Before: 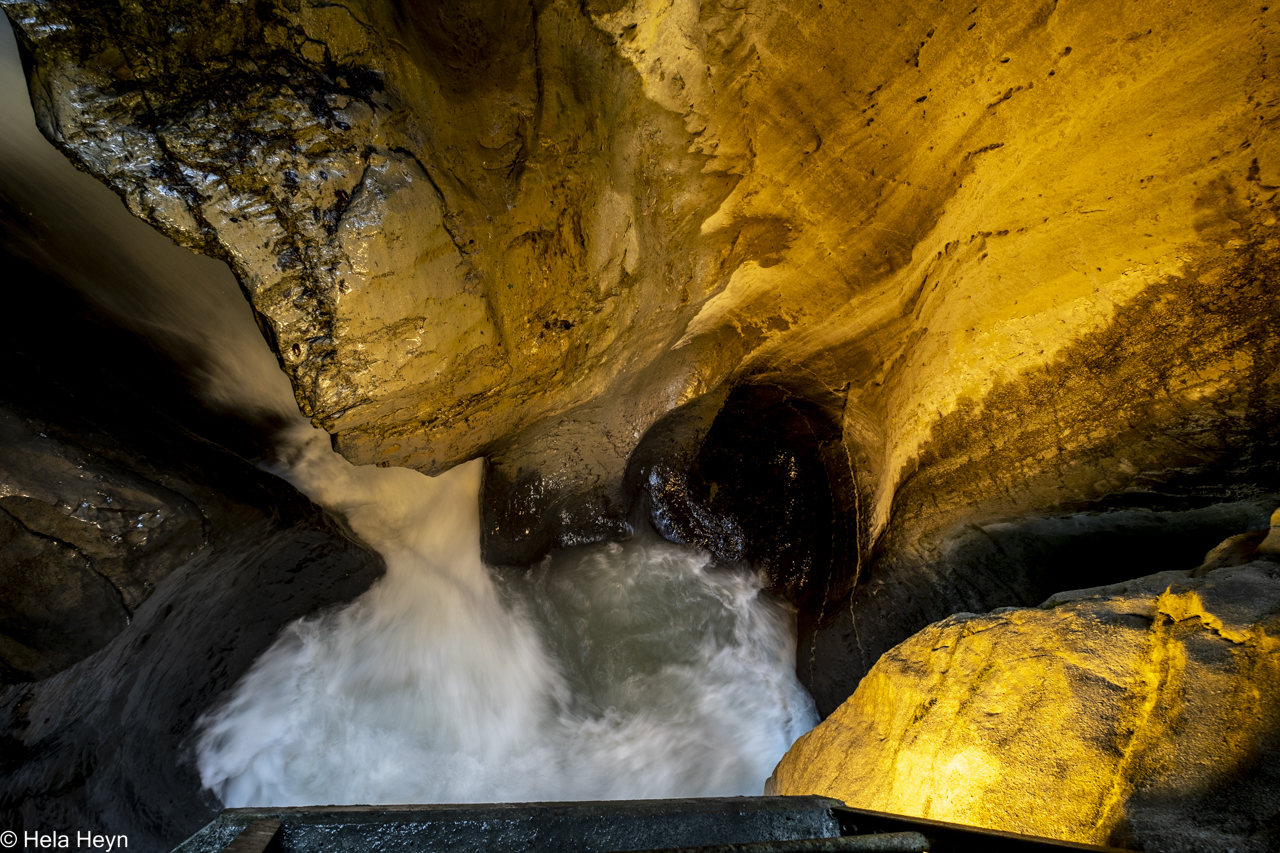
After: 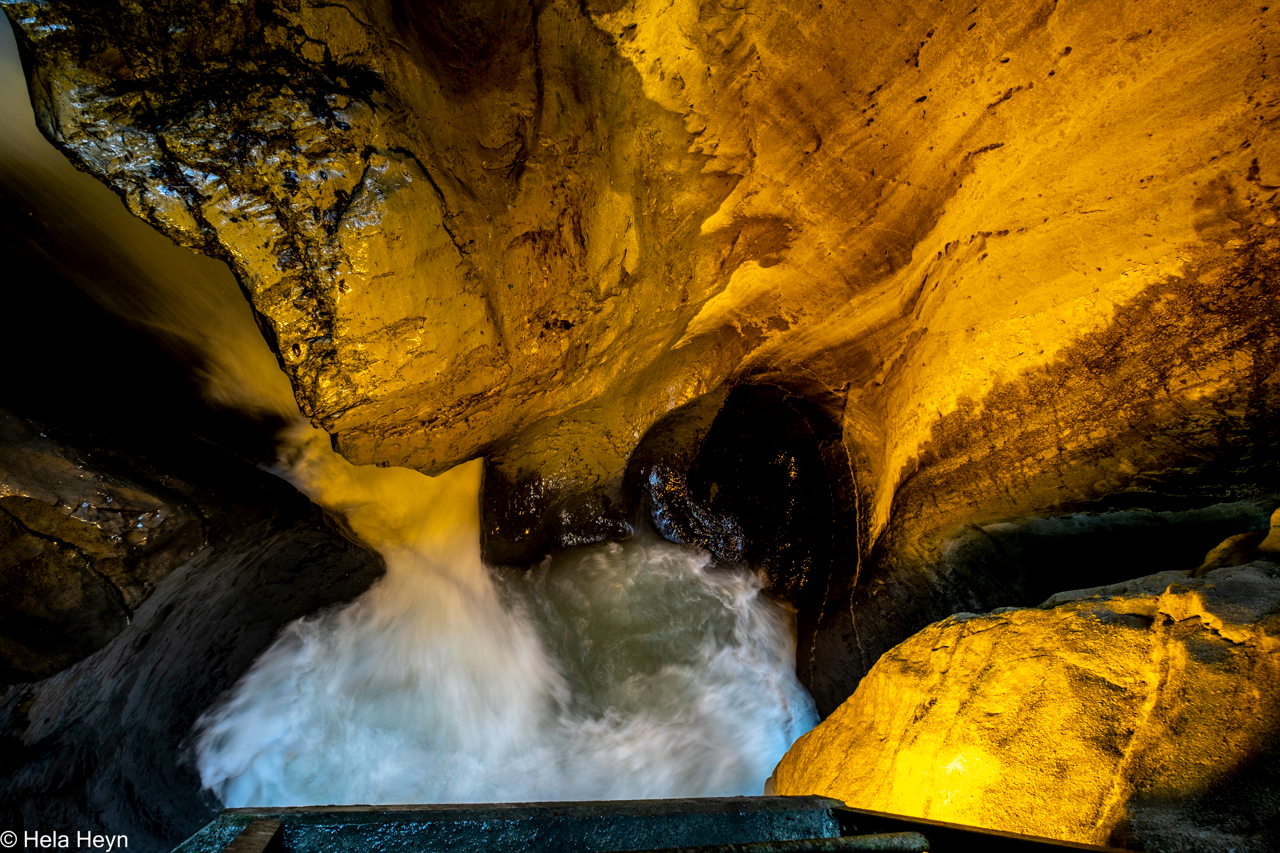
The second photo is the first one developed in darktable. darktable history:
local contrast: mode bilateral grid, contrast 21, coarseness 50, detail 119%, midtone range 0.2
color balance rgb: linear chroma grading › shadows -29.665%, linear chroma grading › global chroma 35.551%, perceptual saturation grading › global saturation 30.639%
